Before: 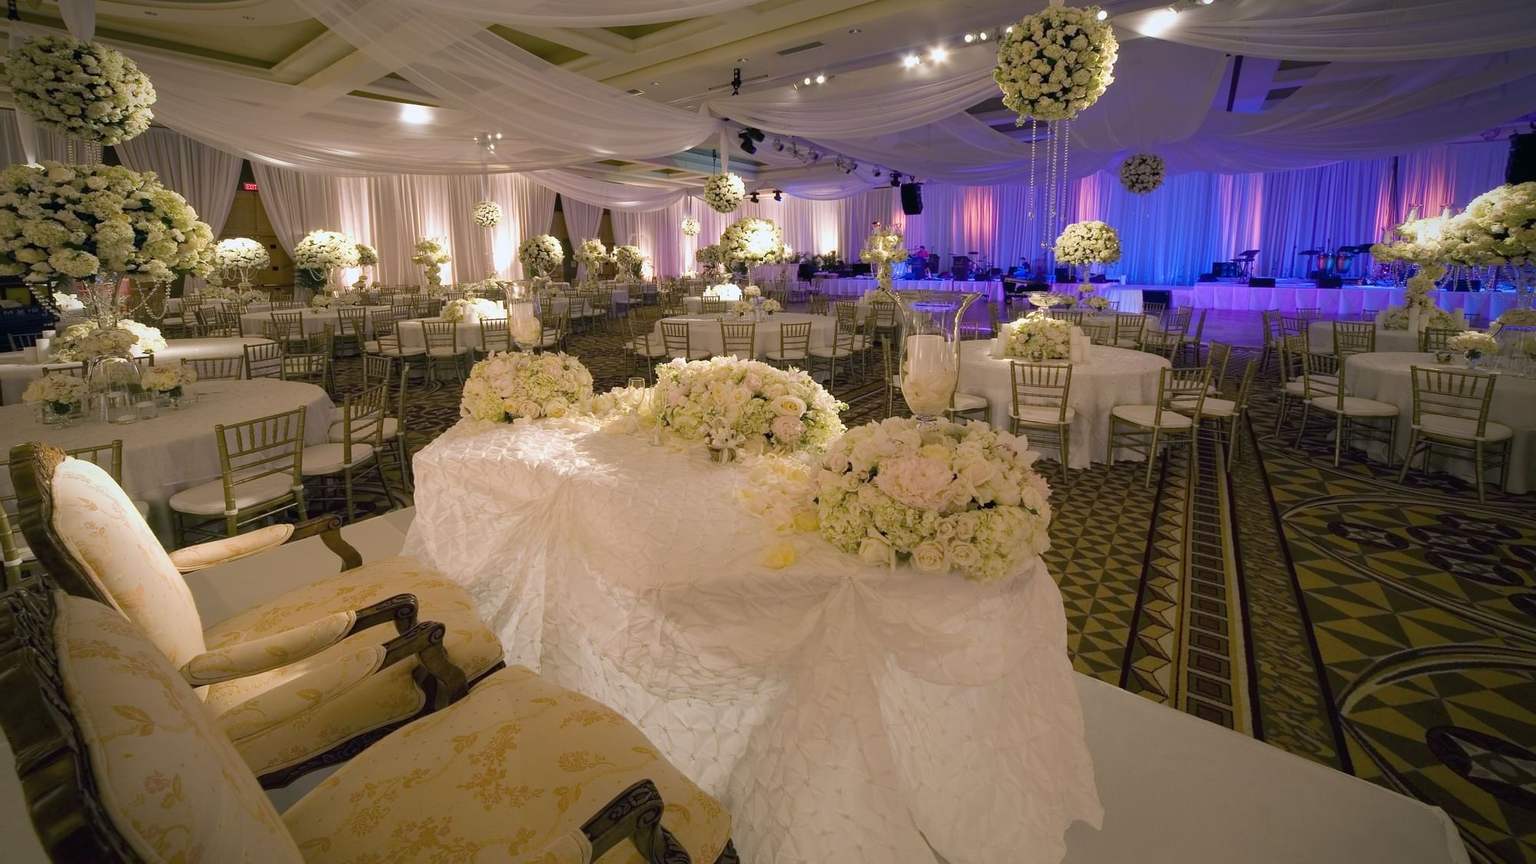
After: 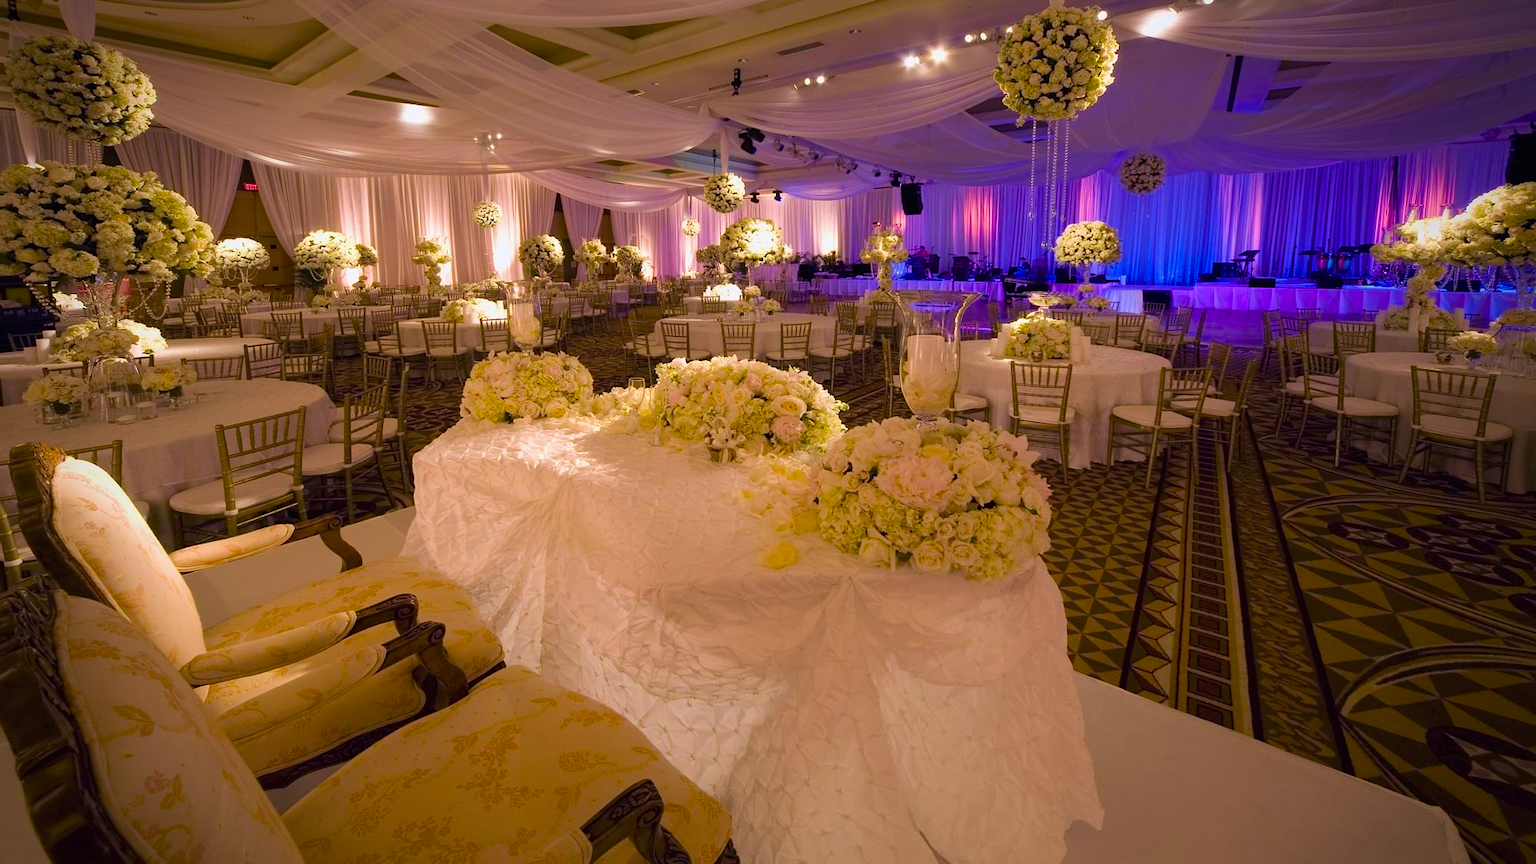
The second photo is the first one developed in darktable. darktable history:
color balance rgb: shadows lift › chroma 1.041%, shadows lift › hue 28.01°, power › luminance -7.842%, power › chroma 1.32%, power › hue 330.35°, highlights gain › chroma 1.056%, highlights gain › hue 68.53°, shadows fall-off 102.199%, perceptual saturation grading › global saturation 39.807%, mask middle-gray fulcrum 22.309%, global vibrance 14.175%
velvia: on, module defaults
